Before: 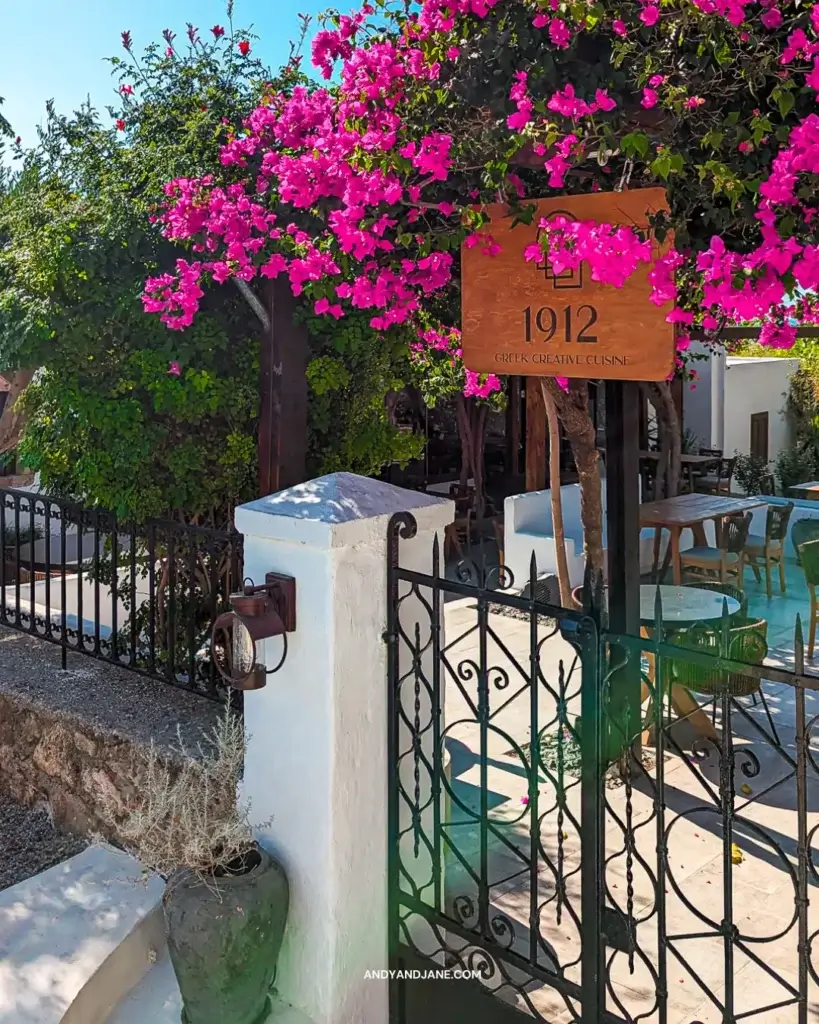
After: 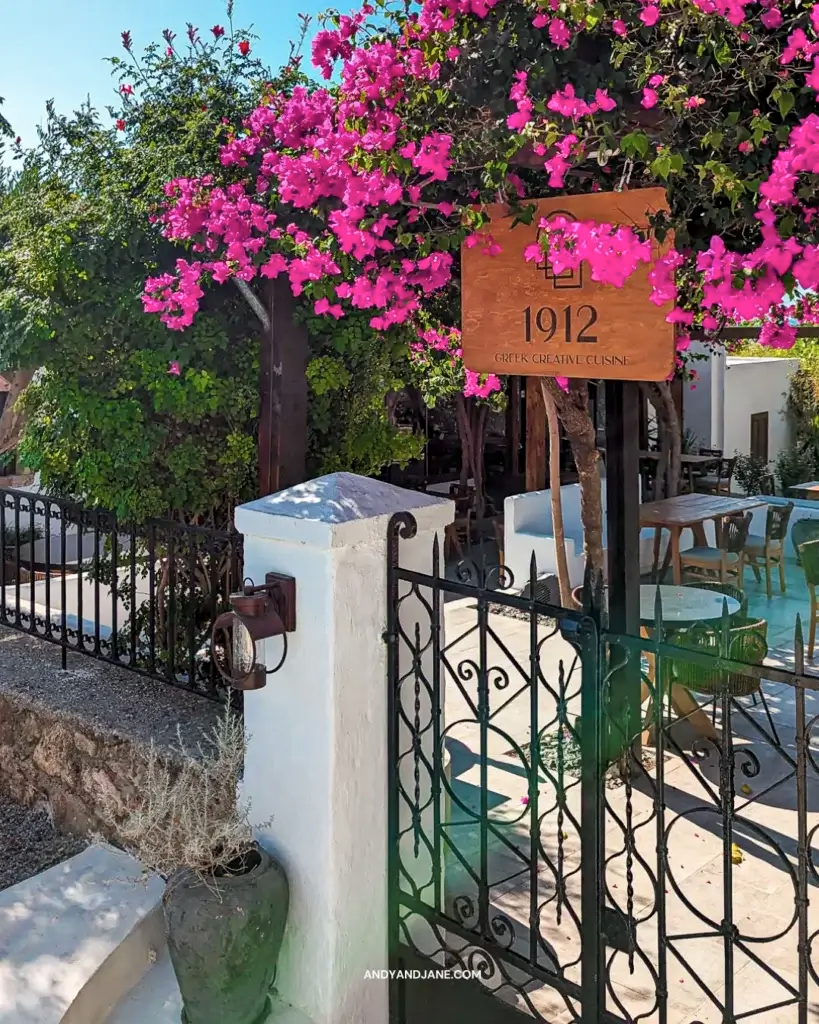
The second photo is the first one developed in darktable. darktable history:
contrast brightness saturation: saturation -0.087
shadows and highlights: shadows 51.89, highlights -28.26, soften with gaussian
tone equalizer: on, module defaults
exposure: black level correction 0.002, compensate highlight preservation false
